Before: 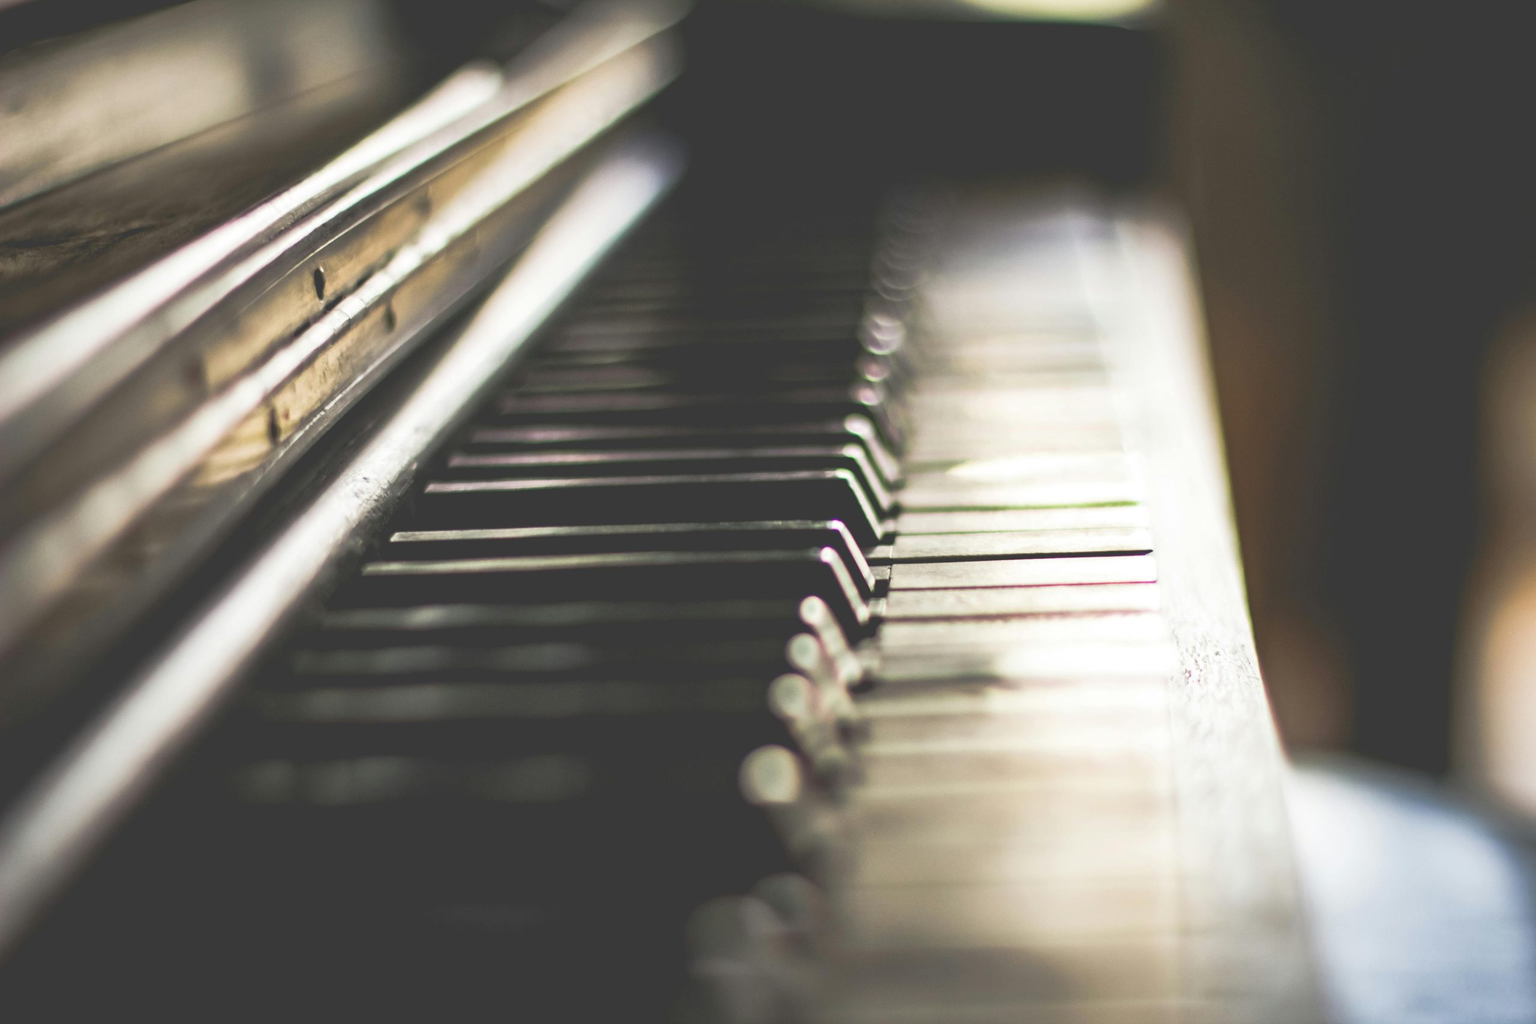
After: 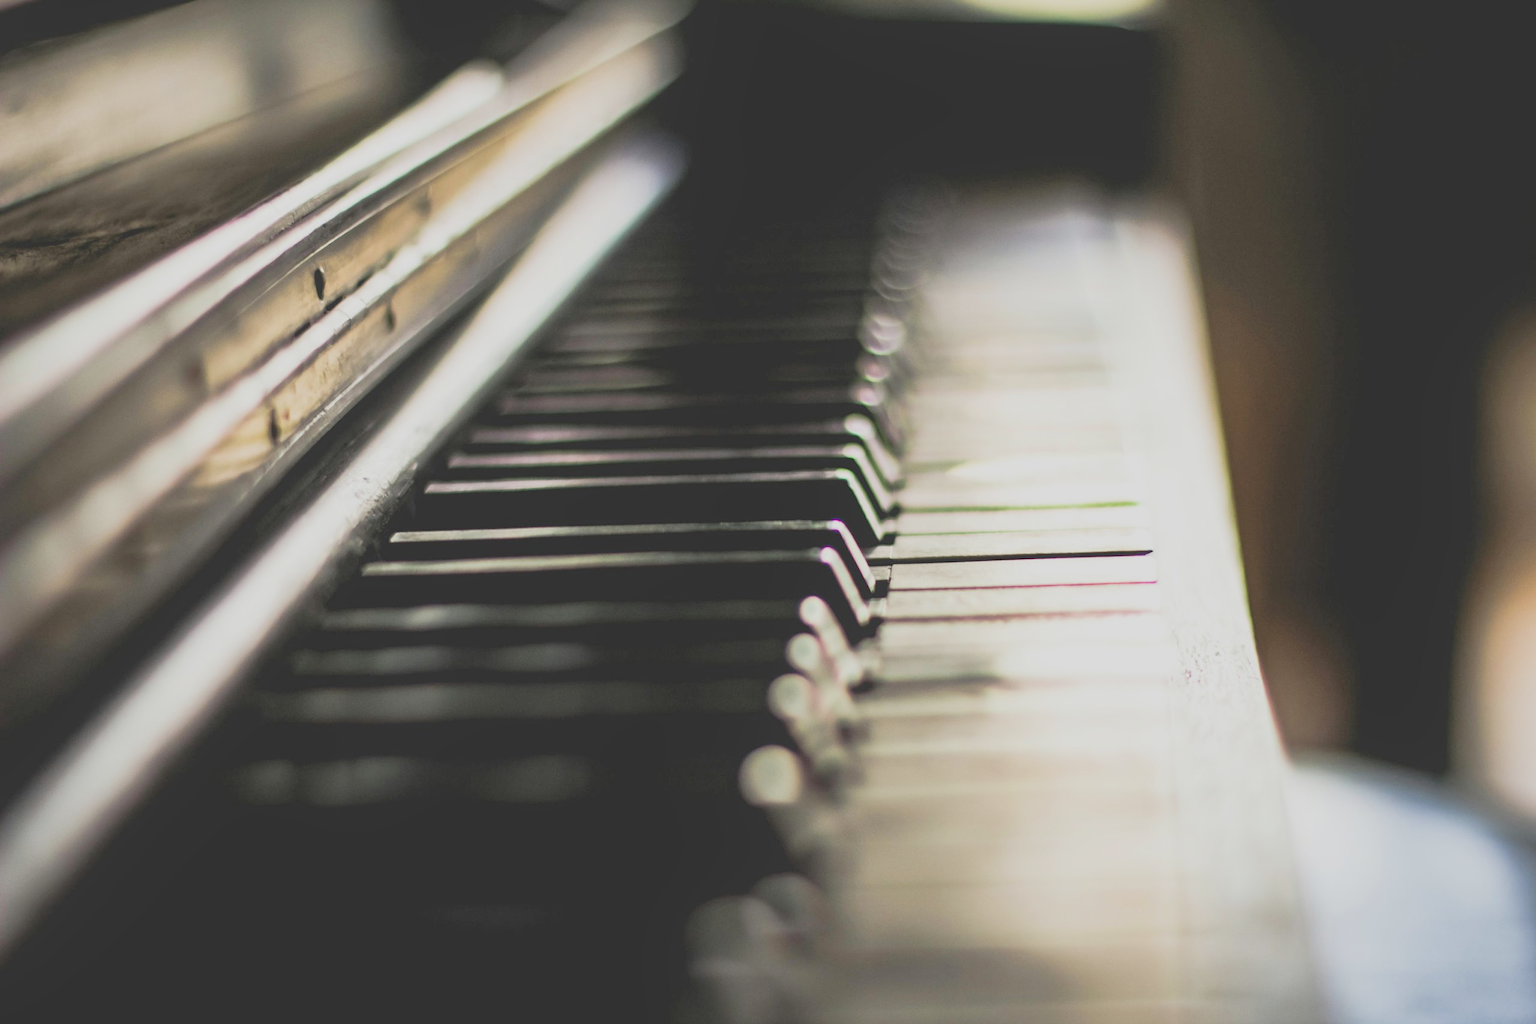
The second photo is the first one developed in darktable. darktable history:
filmic rgb: black relative exposure -7.22 EV, white relative exposure 5.38 EV, threshold 2.95 EV, hardness 3.03, enable highlight reconstruction true
tone equalizer: -8 EV -0.424 EV, -7 EV -0.383 EV, -6 EV -0.334 EV, -5 EV -0.225 EV, -3 EV 0.243 EV, -2 EV 0.35 EV, -1 EV 0.381 EV, +0 EV 0.426 EV
